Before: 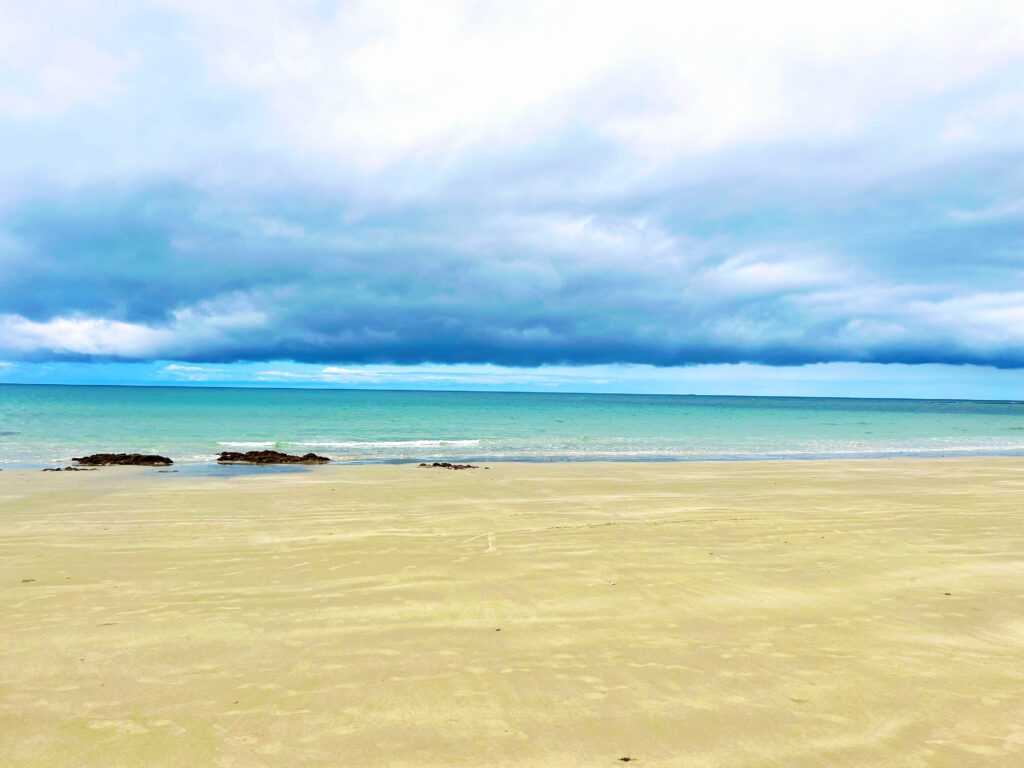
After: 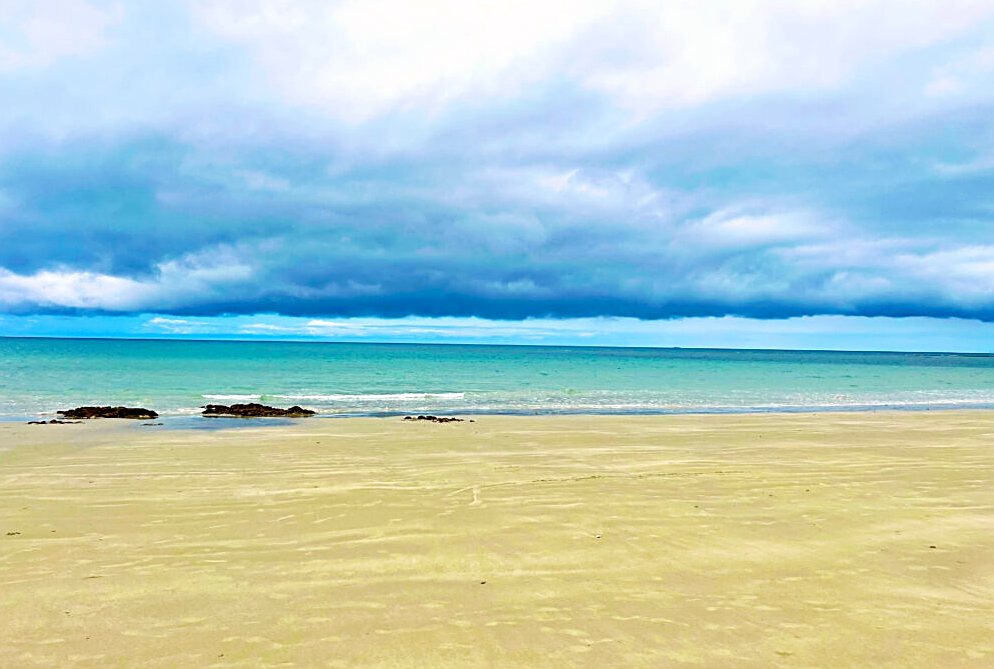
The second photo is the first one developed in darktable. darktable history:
haze removal: compatibility mode true, adaptive false
tone equalizer: on, module defaults
exposure: compensate highlight preservation false
crop: left 1.507%, top 6.147%, right 1.379%, bottom 6.637%
sharpen: amount 0.6
